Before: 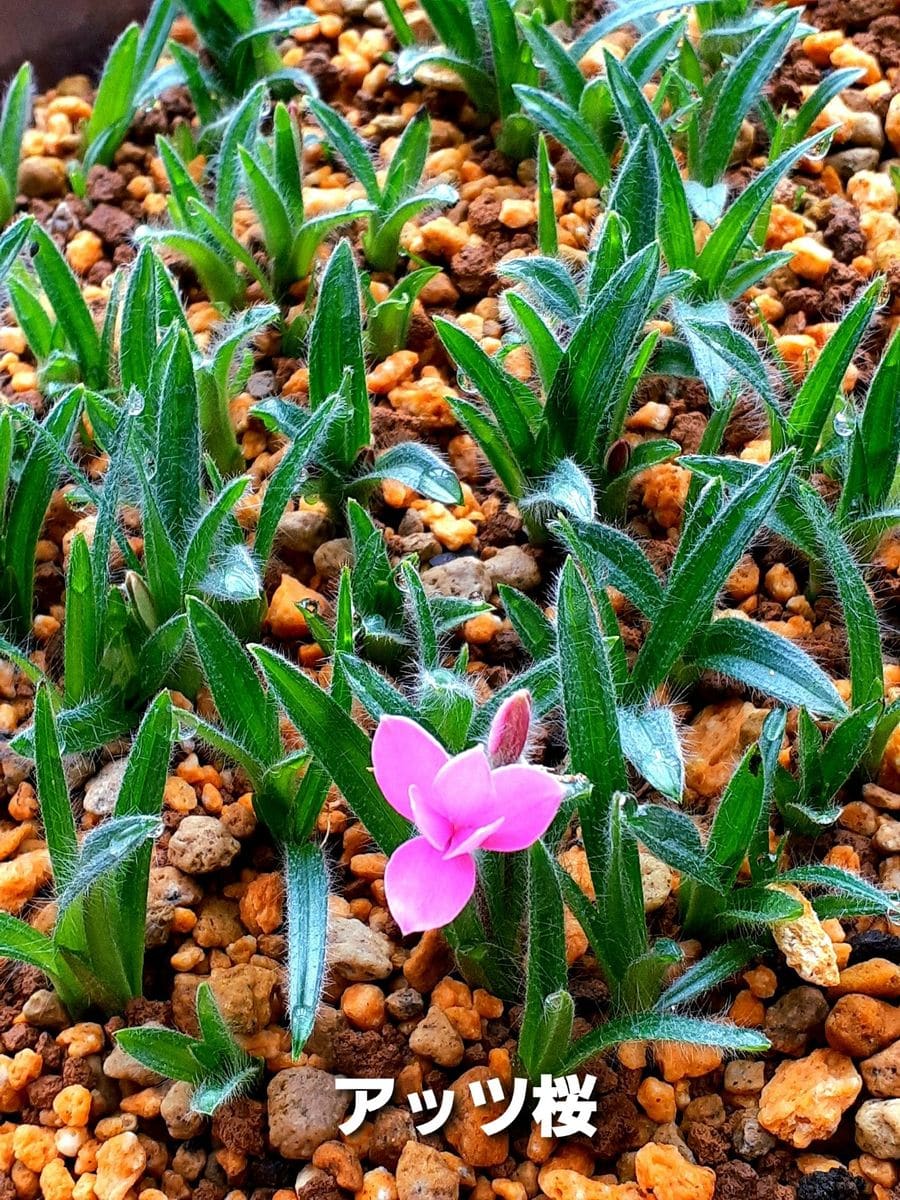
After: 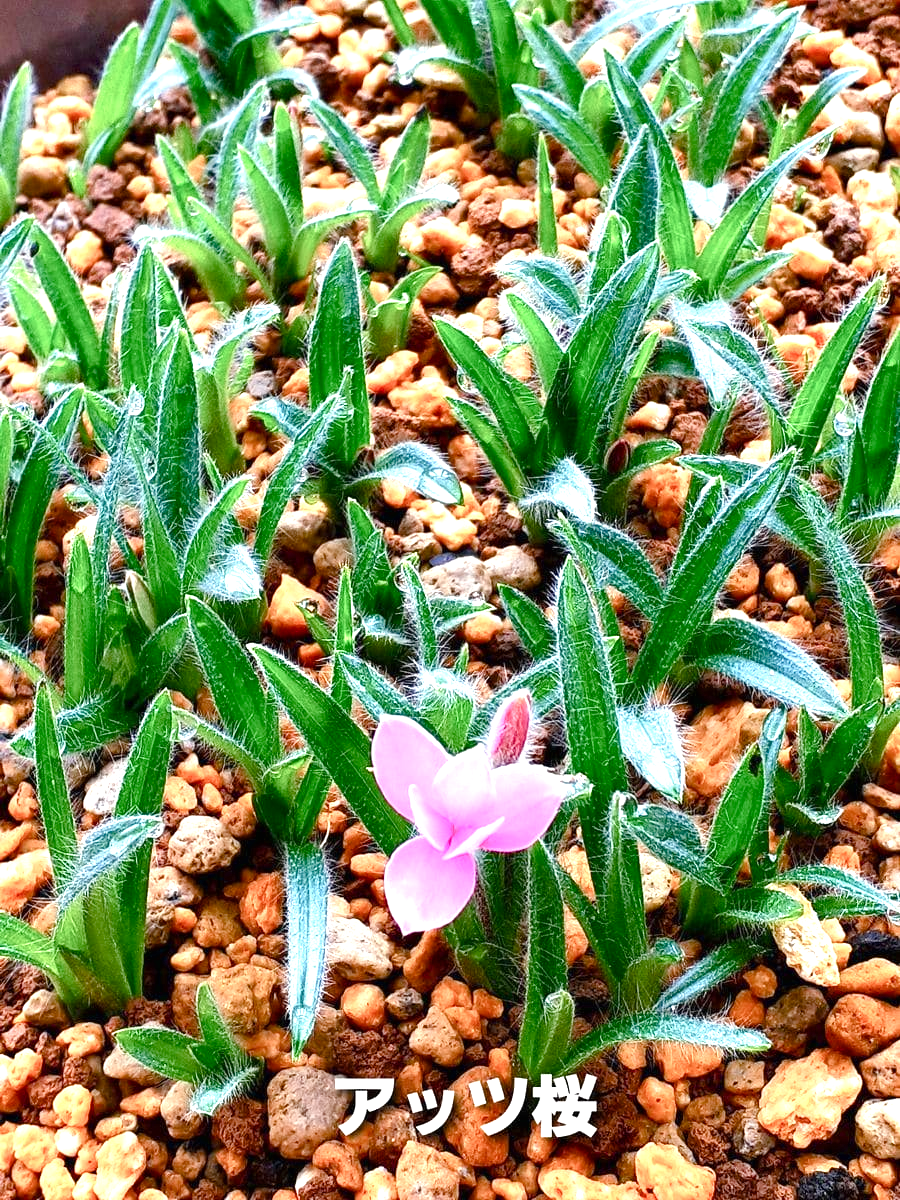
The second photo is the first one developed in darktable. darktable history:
color balance rgb: perceptual saturation grading › global saturation 20%, perceptual saturation grading › highlights -49.16%, perceptual saturation grading › shadows 24.068%
exposure: black level correction 0, exposure 0.952 EV, compensate exposure bias true, compensate highlight preservation false
